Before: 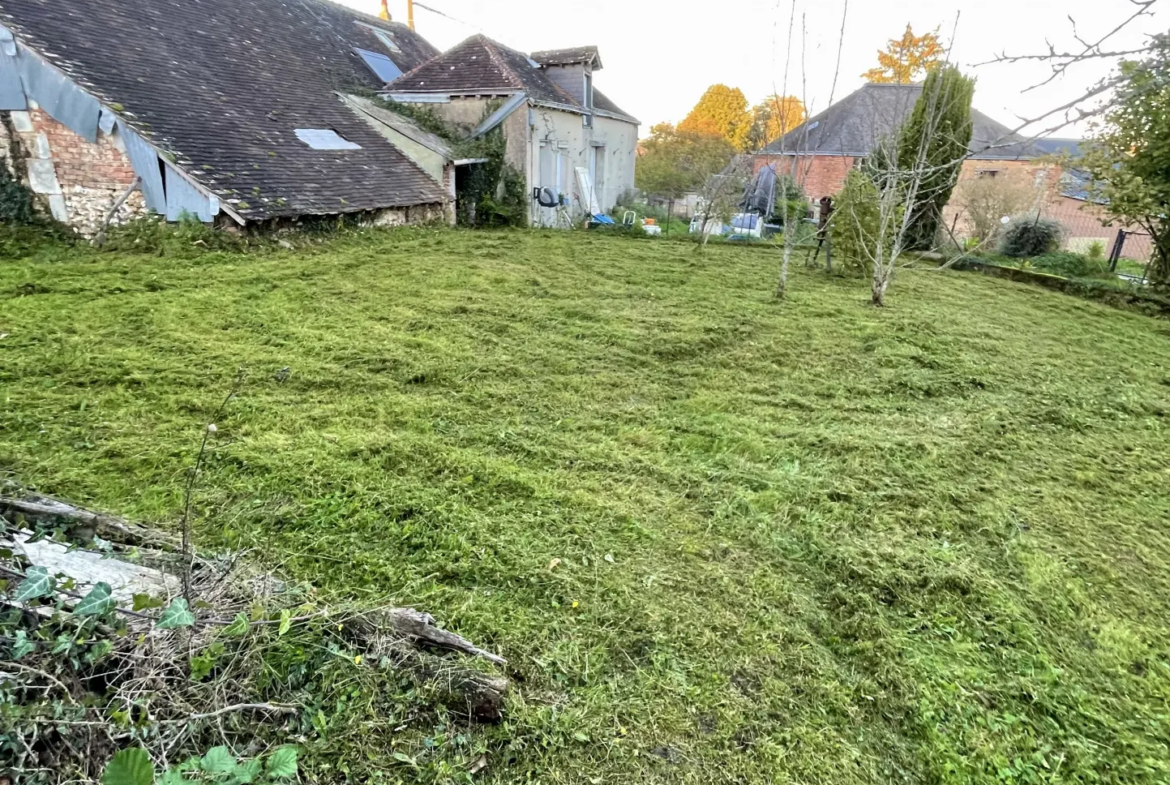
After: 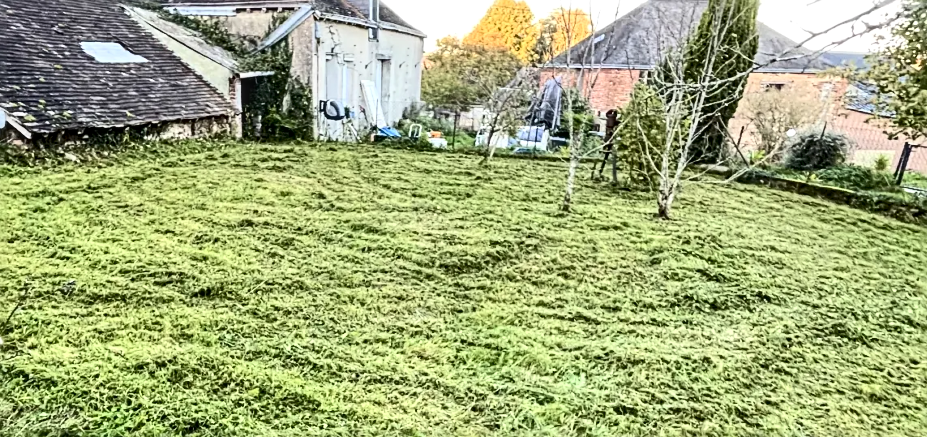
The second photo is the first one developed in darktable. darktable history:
crop: left 18.309%, top 11.089%, right 2.43%, bottom 33.136%
sharpen: radius 2.703, amount 0.66
contrast brightness saturation: contrast 0.389, brightness 0.107
local contrast: on, module defaults
